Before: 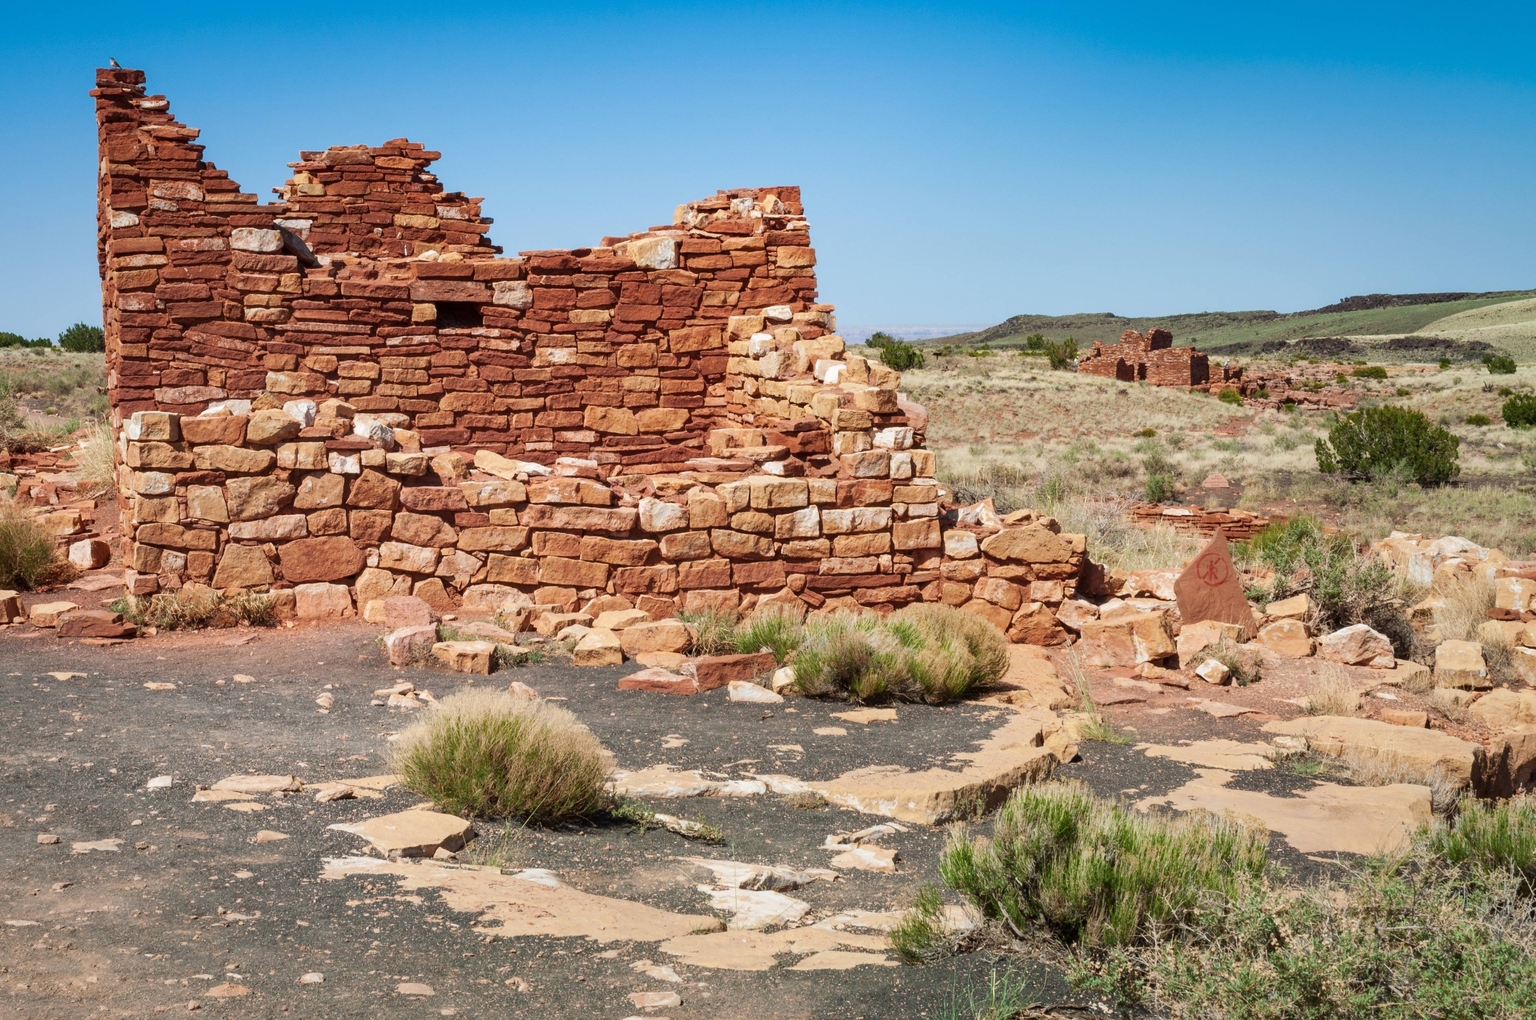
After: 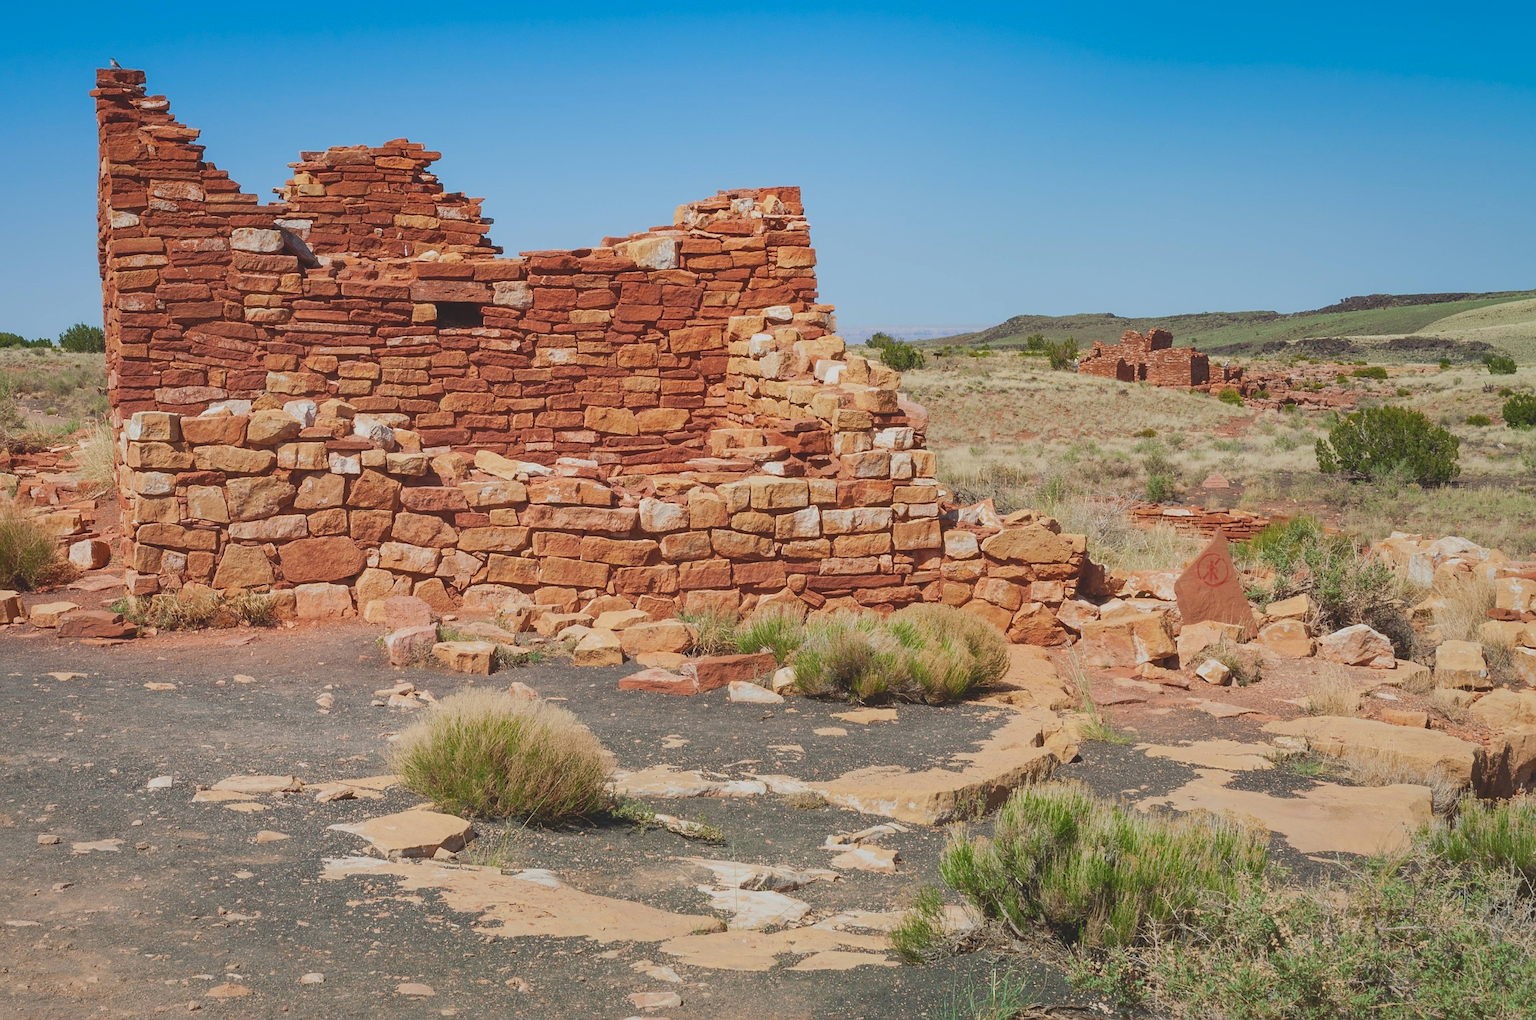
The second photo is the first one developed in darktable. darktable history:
sharpen: on, module defaults
contrast brightness saturation: contrast -0.271
